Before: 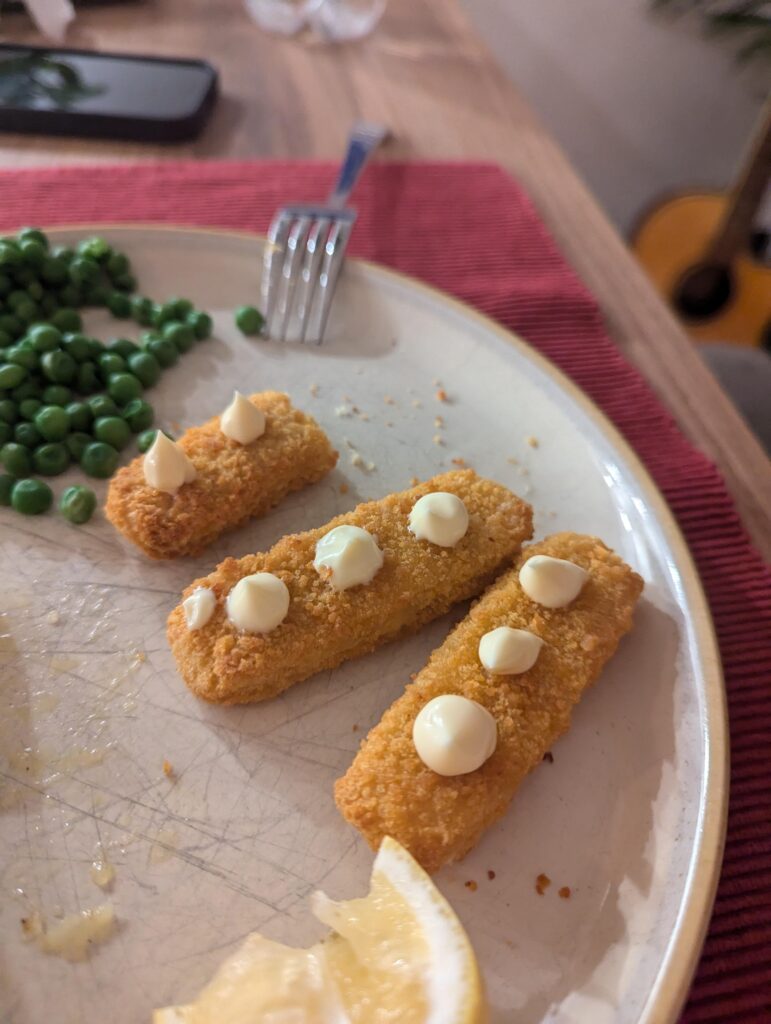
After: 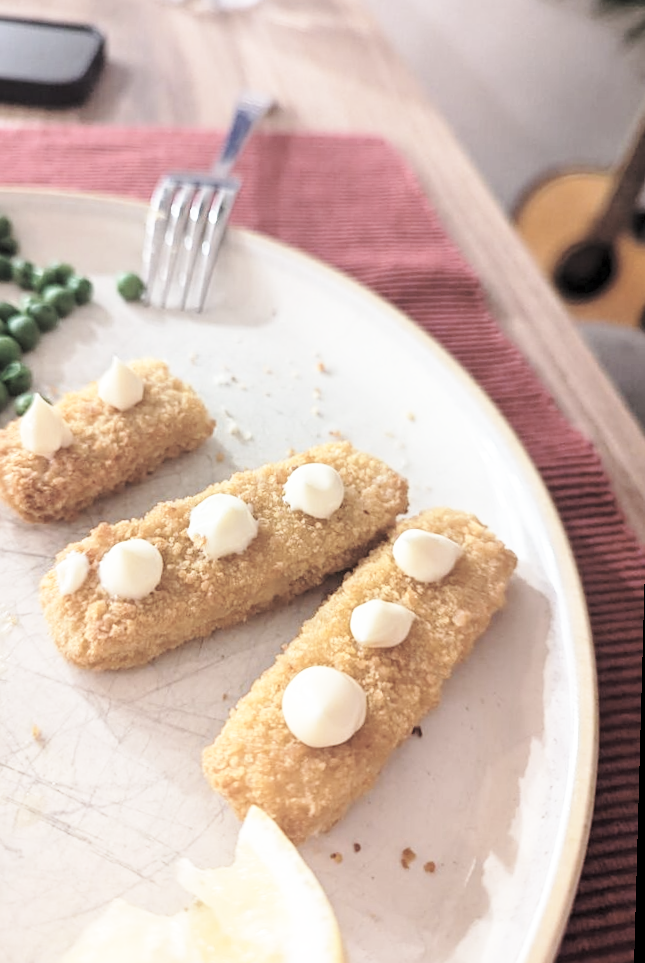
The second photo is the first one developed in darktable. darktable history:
contrast brightness saturation: brightness 0.18, saturation -0.5
base curve: curves: ch0 [(0, 0) (0.026, 0.03) (0.109, 0.232) (0.351, 0.748) (0.669, 0.968) (1, 1)], preserve colors none
sharpen: amount 0.2
crop: left 16.145%
rotate and perspective: rotation 1.57°, crop left 0.018, crop right 0.982, crop top 0.039, crop bottom 0.961
